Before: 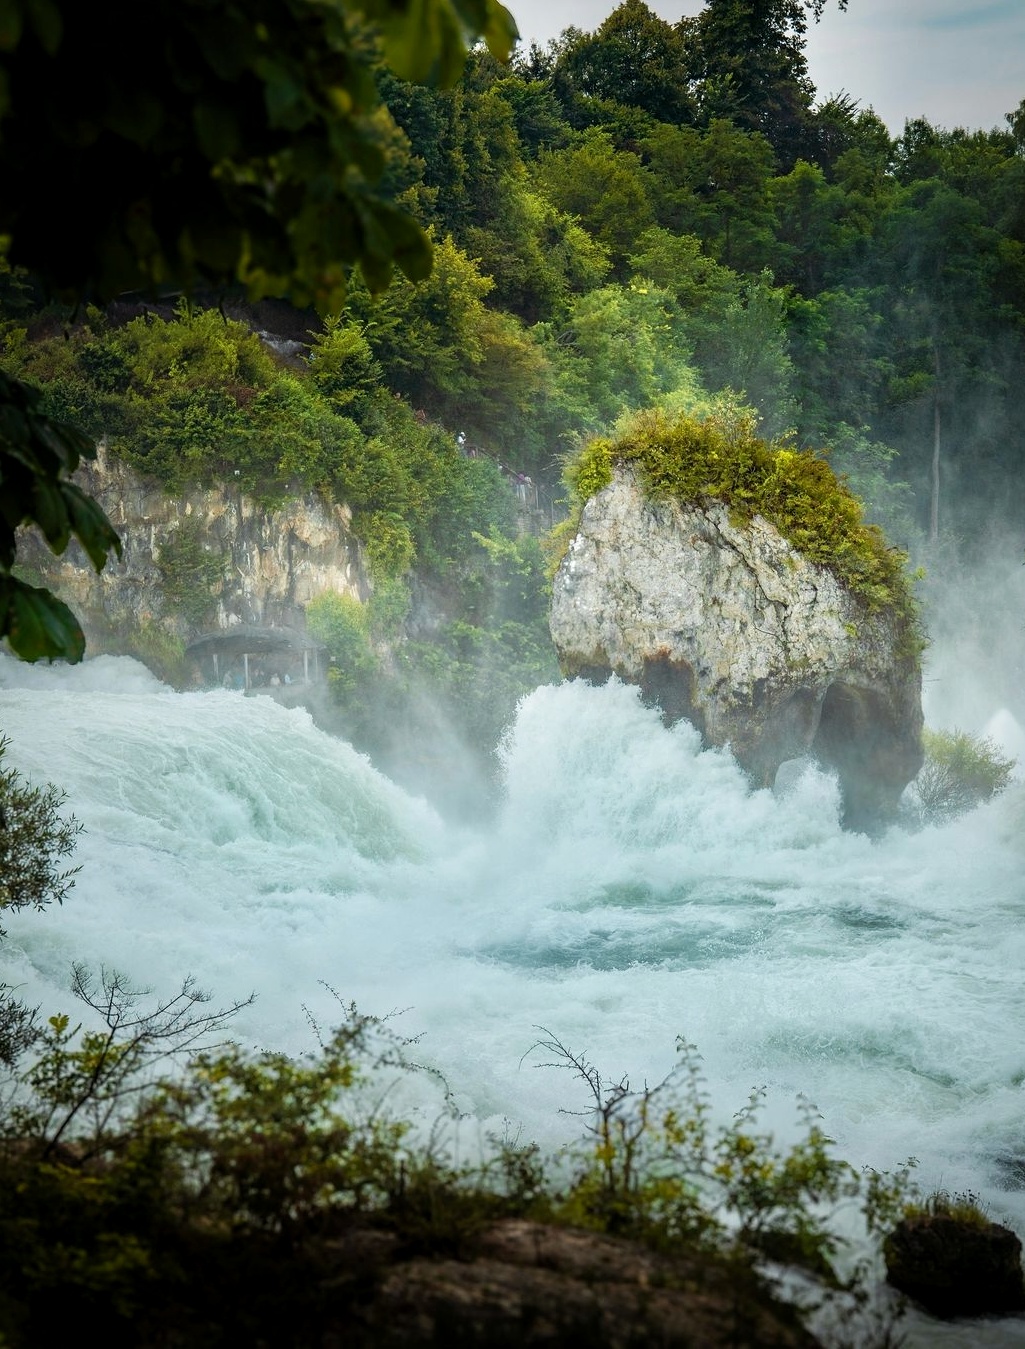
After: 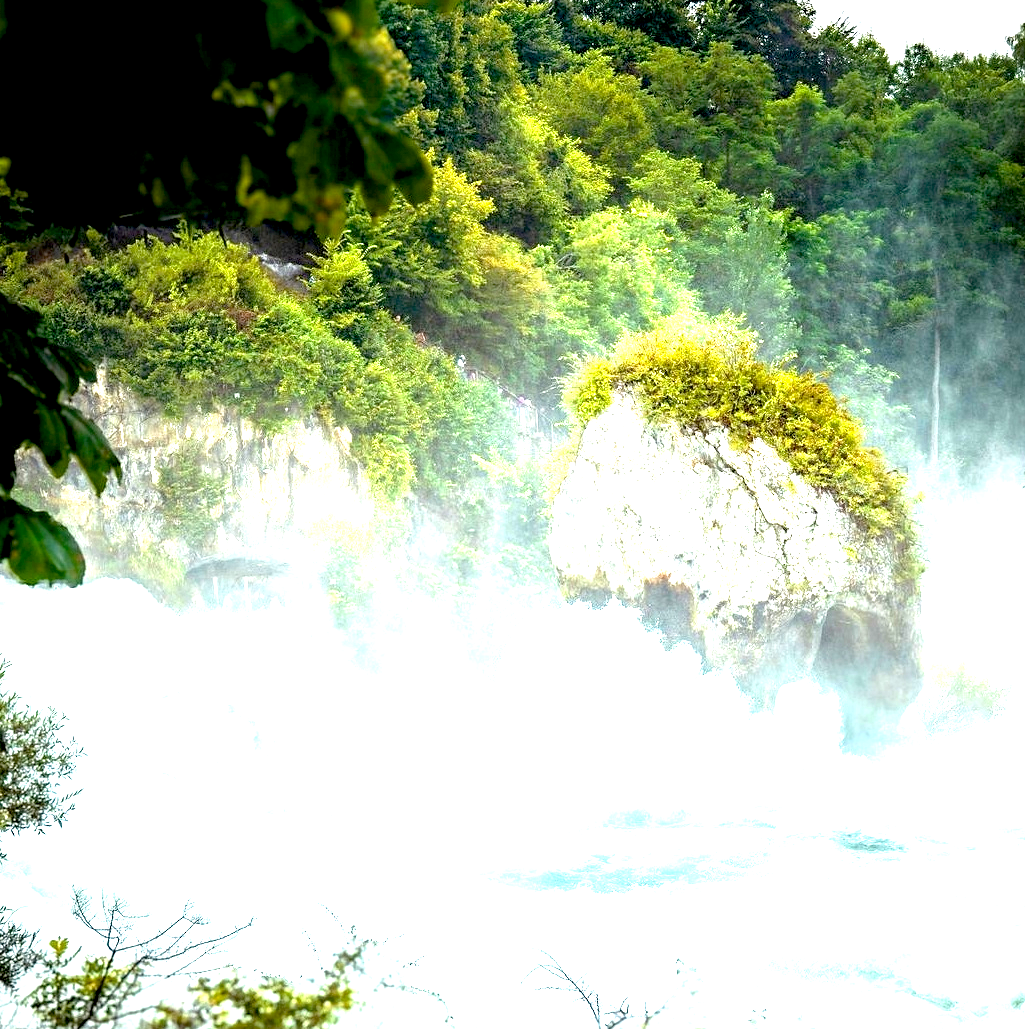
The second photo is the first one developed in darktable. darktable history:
exposure: black level correction 0.005, exposure 2.075 EV, compensate highlight preservation false
crop: top 5.727%, bottom 17.954%
